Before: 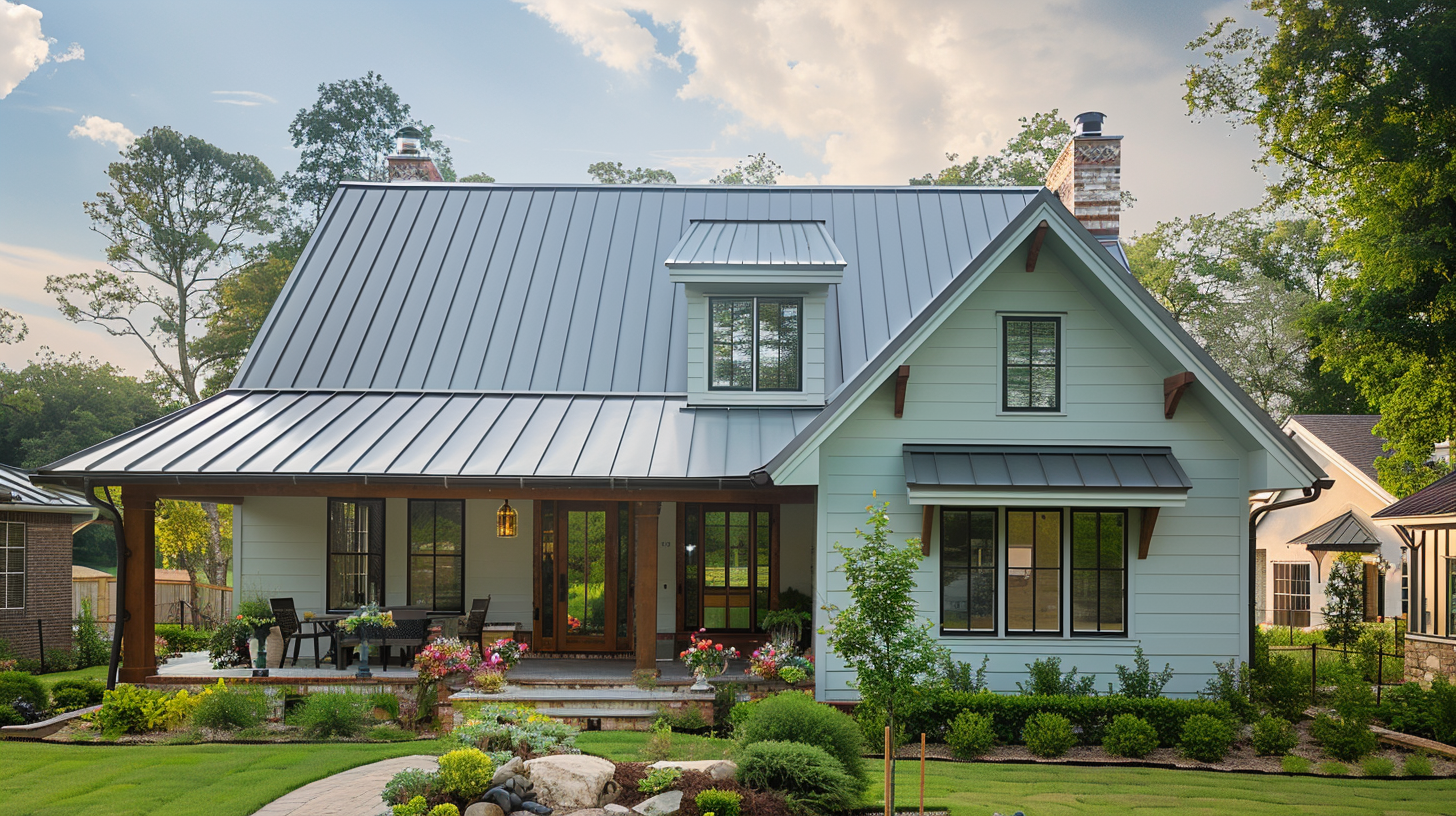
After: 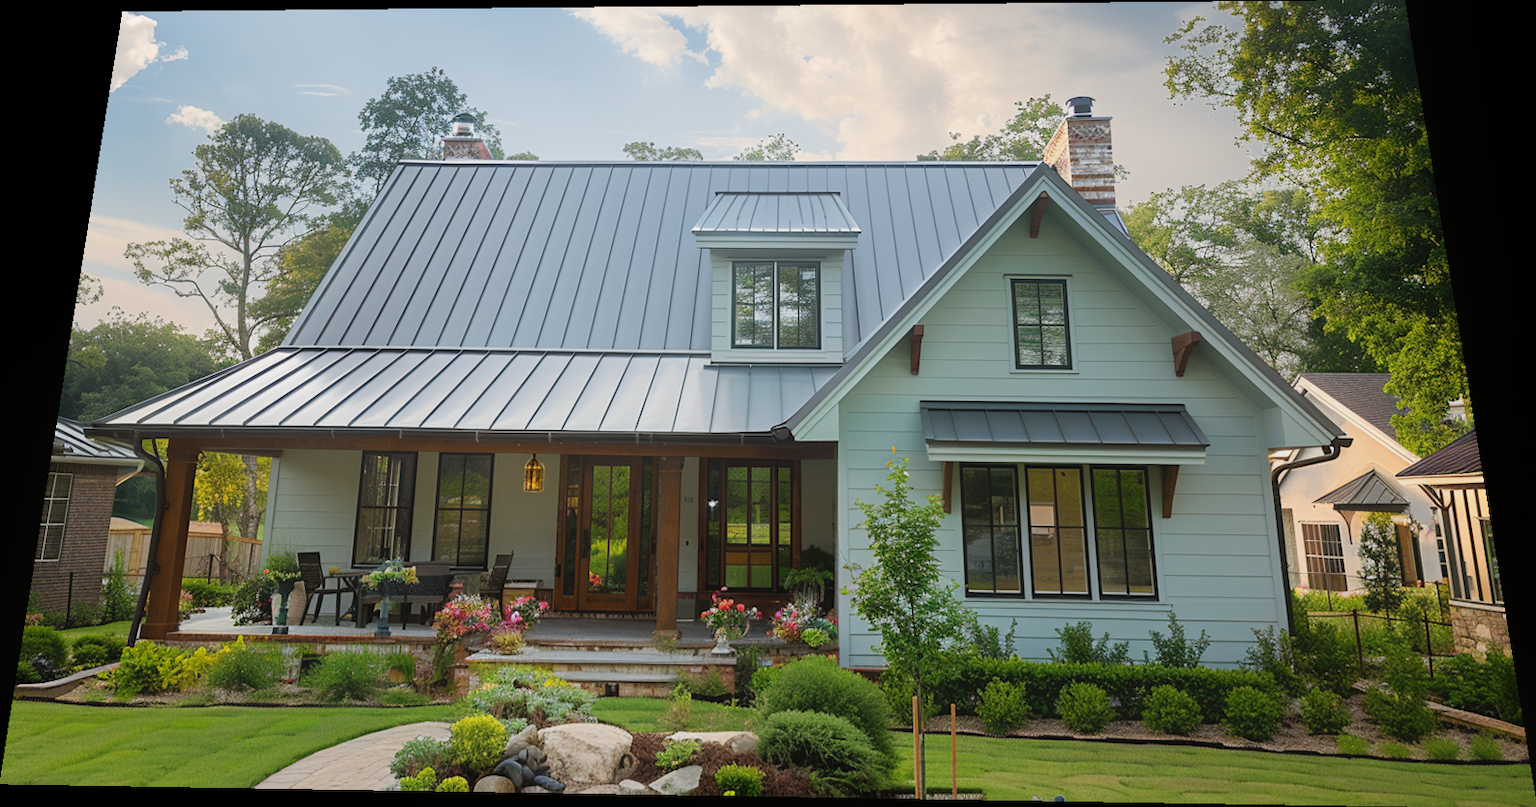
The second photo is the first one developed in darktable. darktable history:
contrast equalizer: octaves 7, y [[0.6 ×6], [0.55 ×6], [0 ×6], [0 ×6], [0 ×6]], mix -0.3
rotate and perspective: rotation 0.128°, lens shift (vertical) -0.181, lens shift (horizontal) -0.044, shear 0.001, automatic cropping off
